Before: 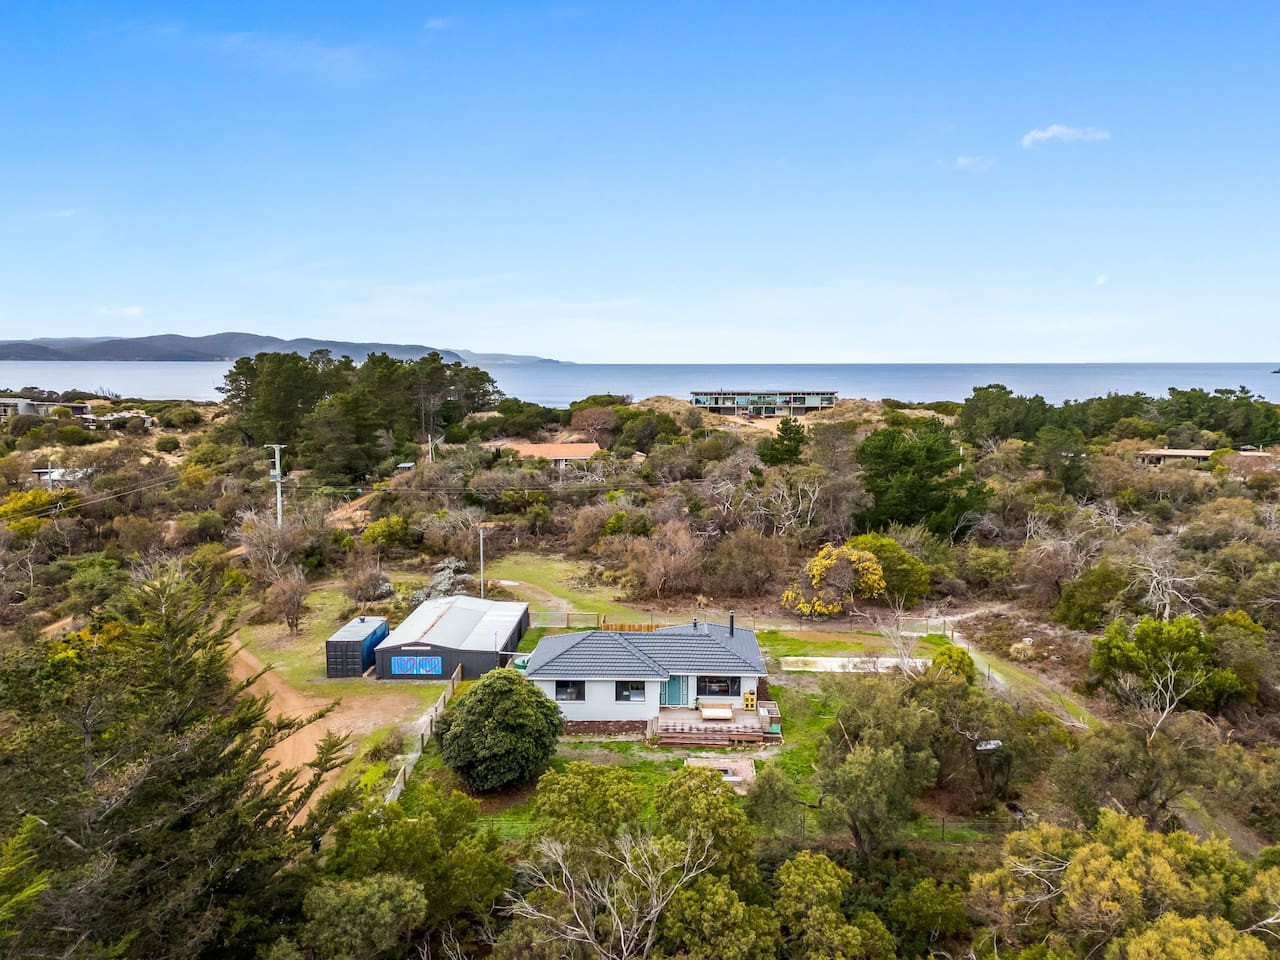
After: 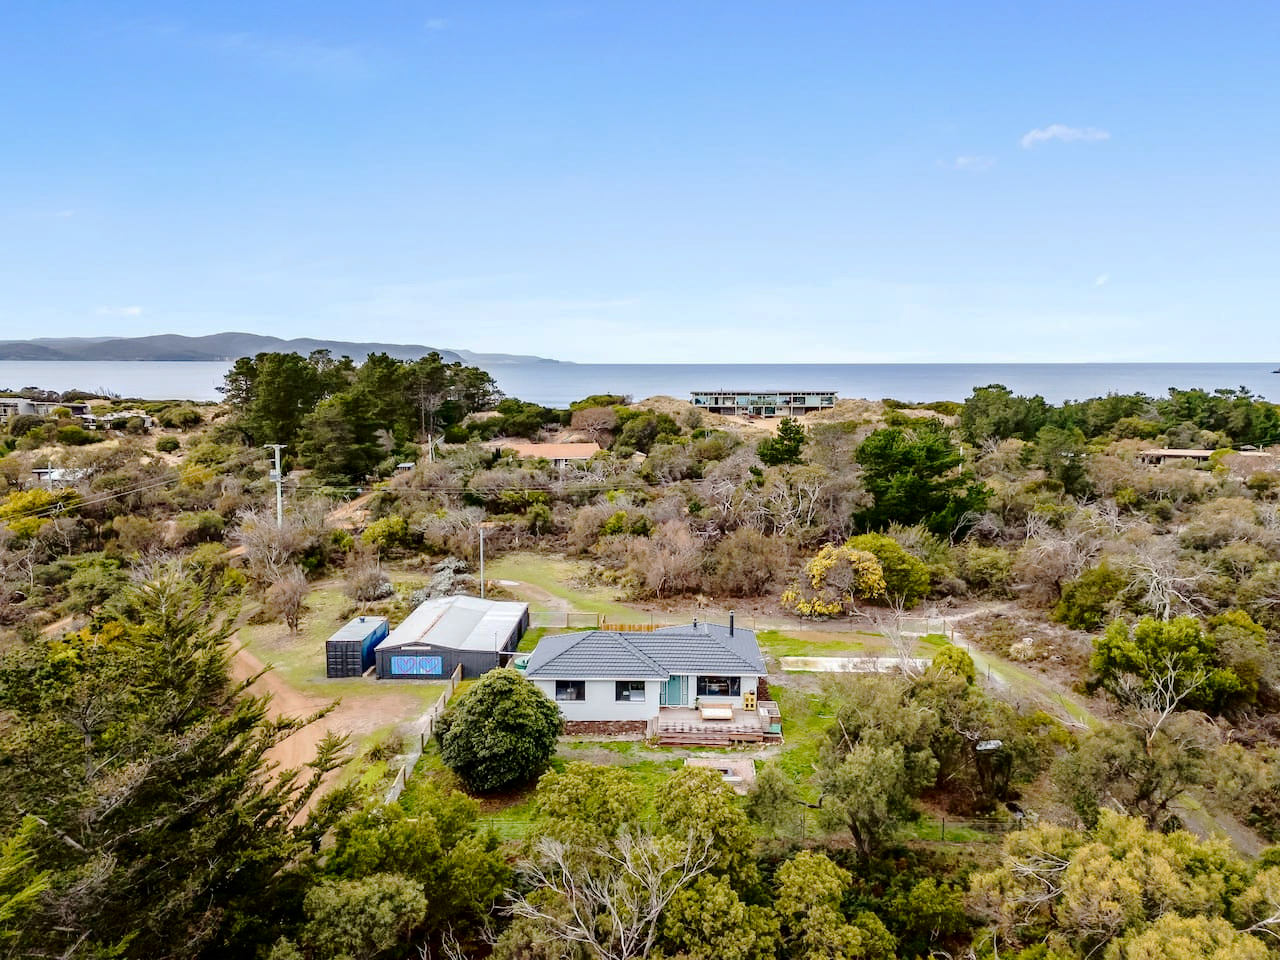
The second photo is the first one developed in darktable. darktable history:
fill light: exposure -2 EV, width 8.6
tone curve: curves: ch0 [(0, 0) (0.003, 0.004) (0.011, 0.01) (0.025, 0.025) (0.044, 0.042) (0.069, 0.064) (0.1, 0.093) (0.136, 0.13) (0.177, 0.182) (0.224, 0.241) (0.277, 0.322) (0.335, 0.409) (0.399, 0.482) (0.468, 0.551) (0.543, 0.606) (0.623, 0.672) (0.709, 0.73) (0.801, 0.81) (0.898, 0.885) (1, 1)], preserve colors none
